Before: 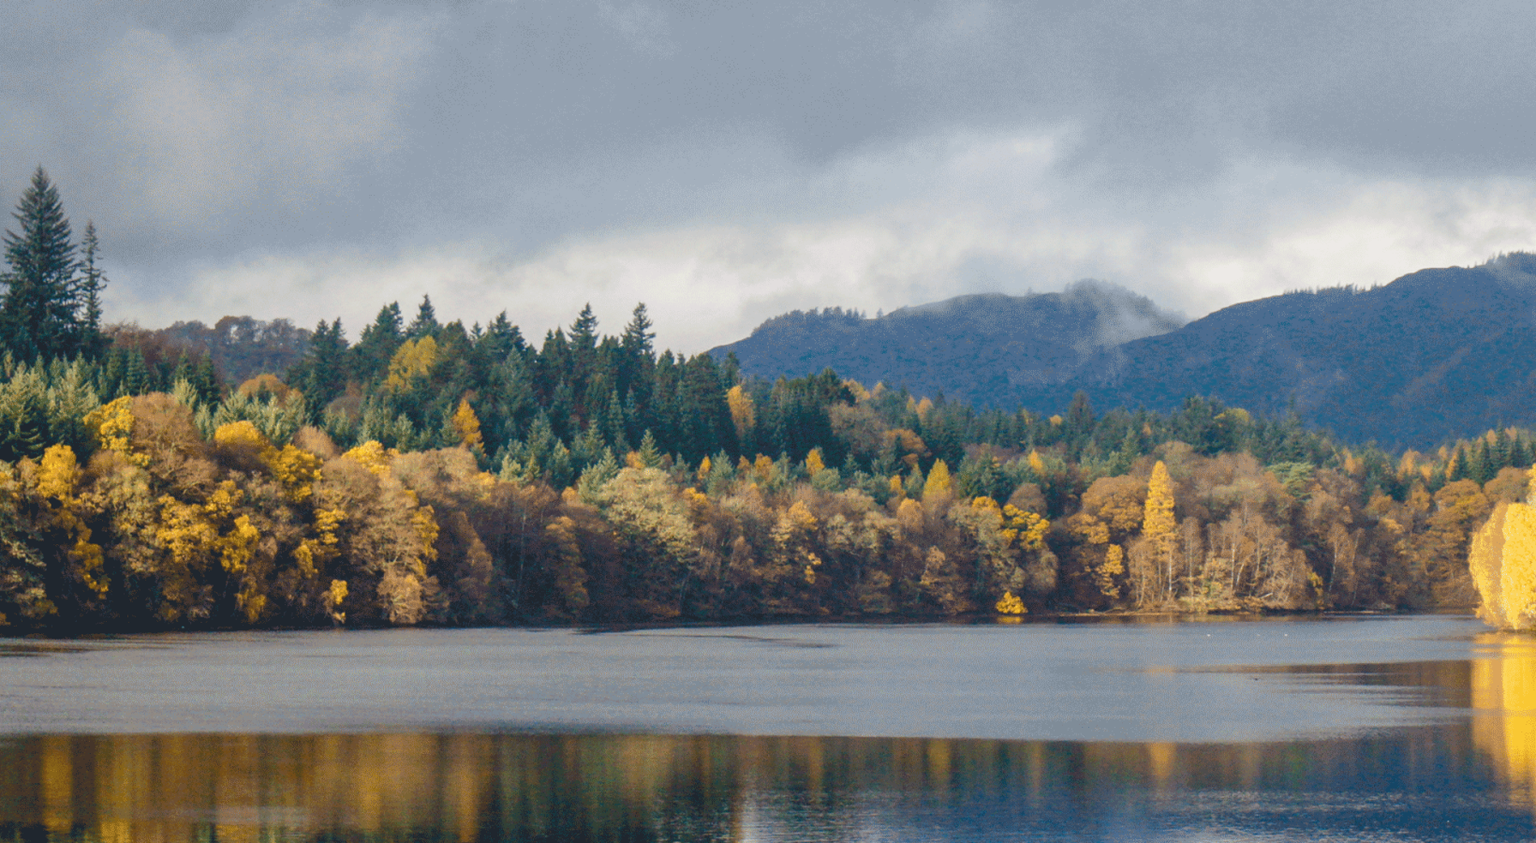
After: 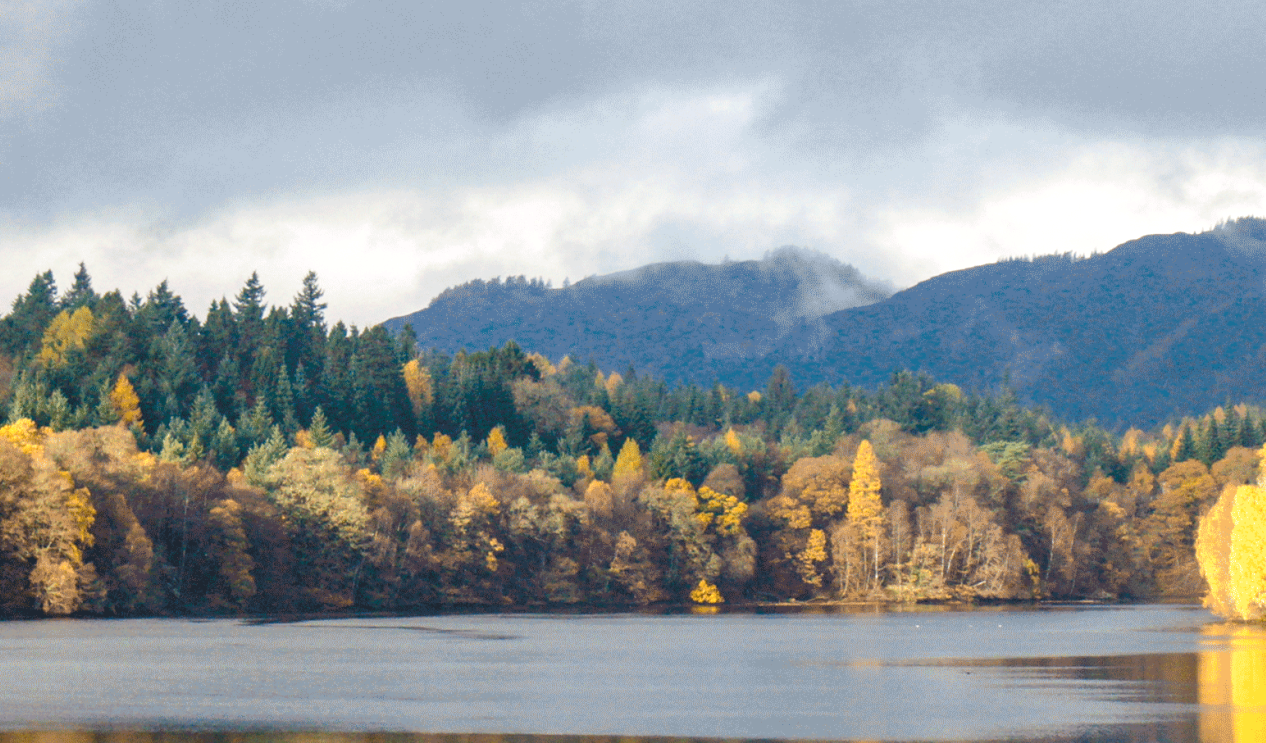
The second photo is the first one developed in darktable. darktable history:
crop: left 22.798%, top 5.849%, bottom 11.524%
exposure: black level correction 0.005, exposure 0.419 EV, compensate exposure bias true, compensate highlight preservation false
